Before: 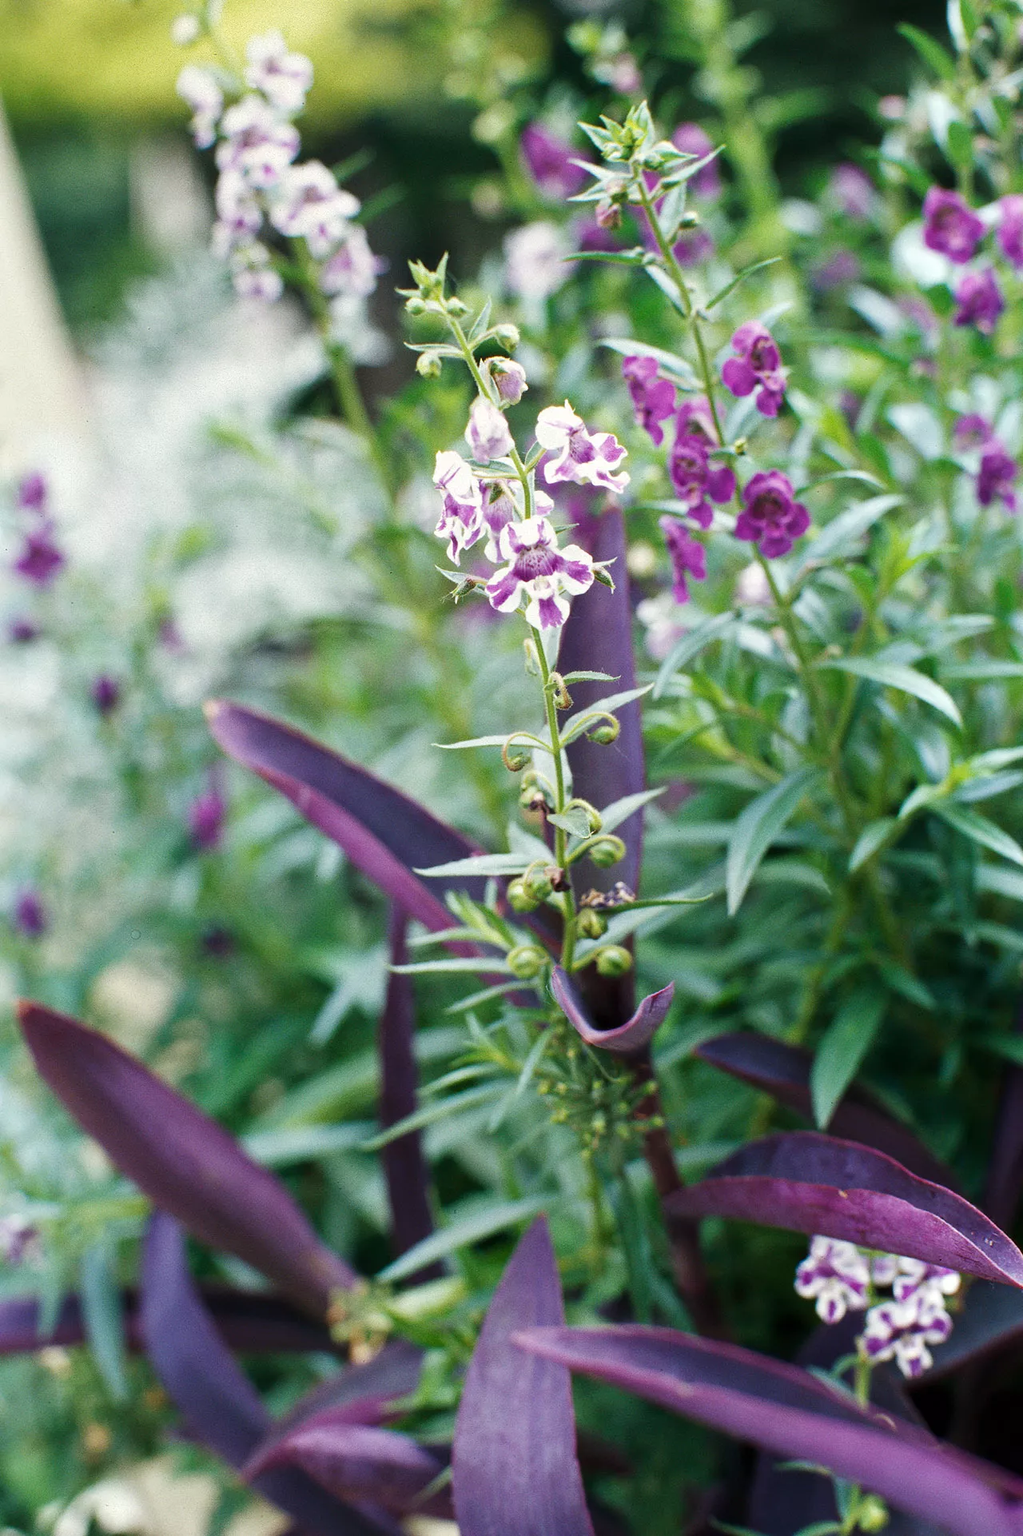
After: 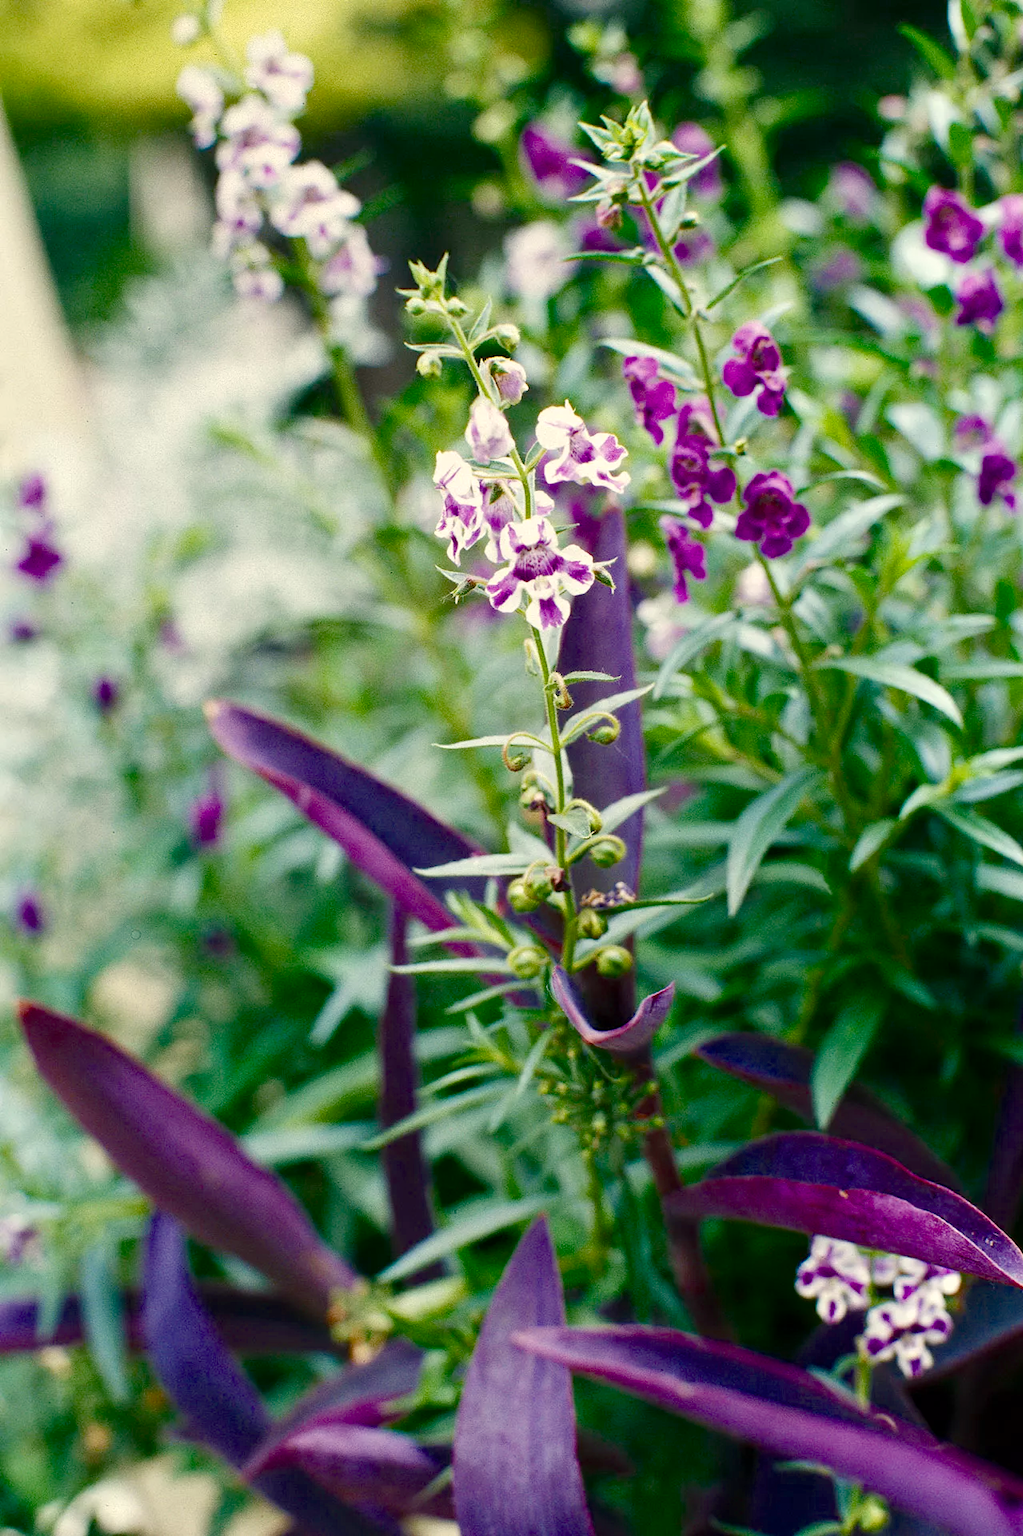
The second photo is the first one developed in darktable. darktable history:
color correction: highlights b* 0.066, saturation 1.08
color balance rgb: highlights gain › chroma 3.033%, highlights gain › hue 78.24°, perceptual saturation grading › global saturation 20%, perceptual saturation grading › highlights -25.184%, perceptual saturation grading › shadows 23.946%, saturation formula JzAzBz (2021)
